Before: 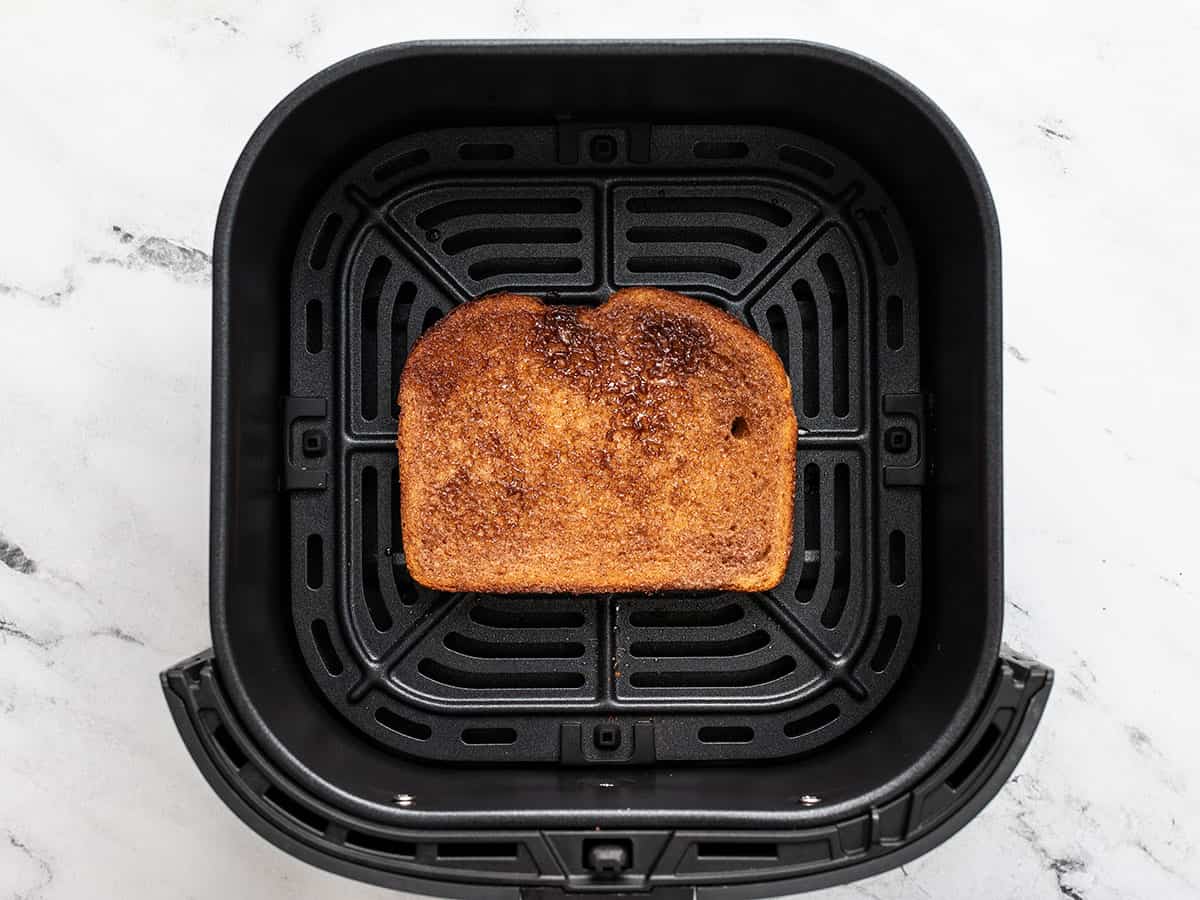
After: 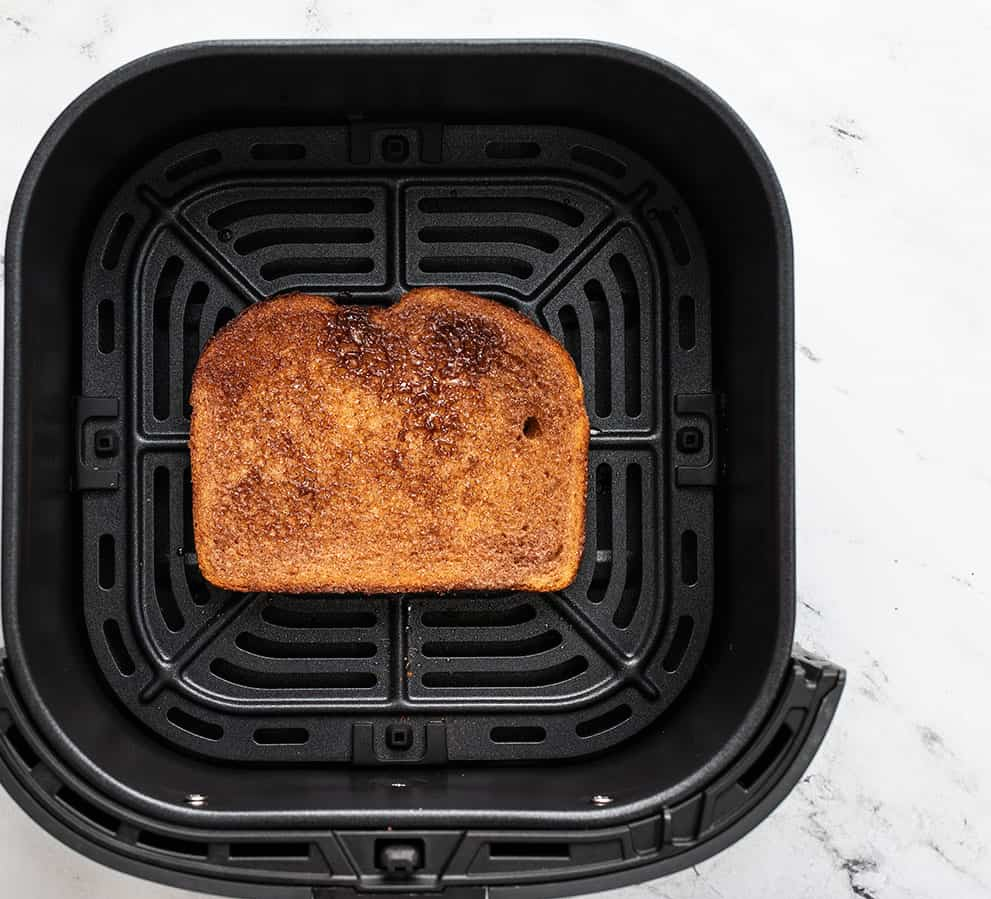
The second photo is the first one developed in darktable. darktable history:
exposure: black level correction 0, exposure 0 EV, compensate highlight preservation false
crop: left 17.338%, bottom 0.032%
